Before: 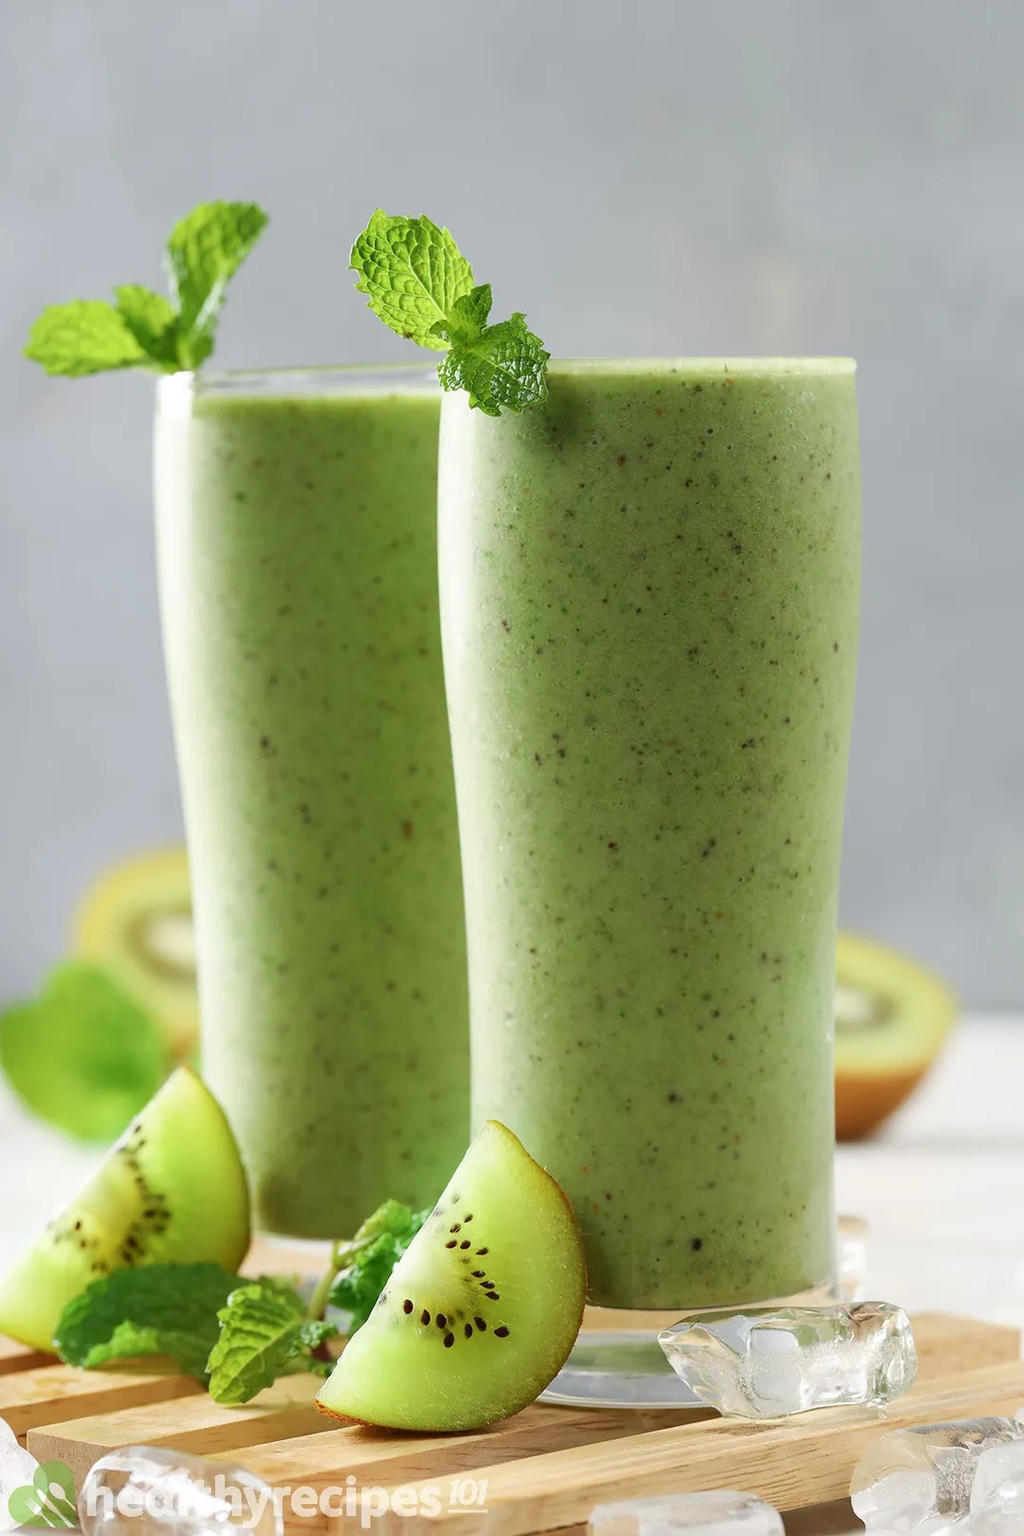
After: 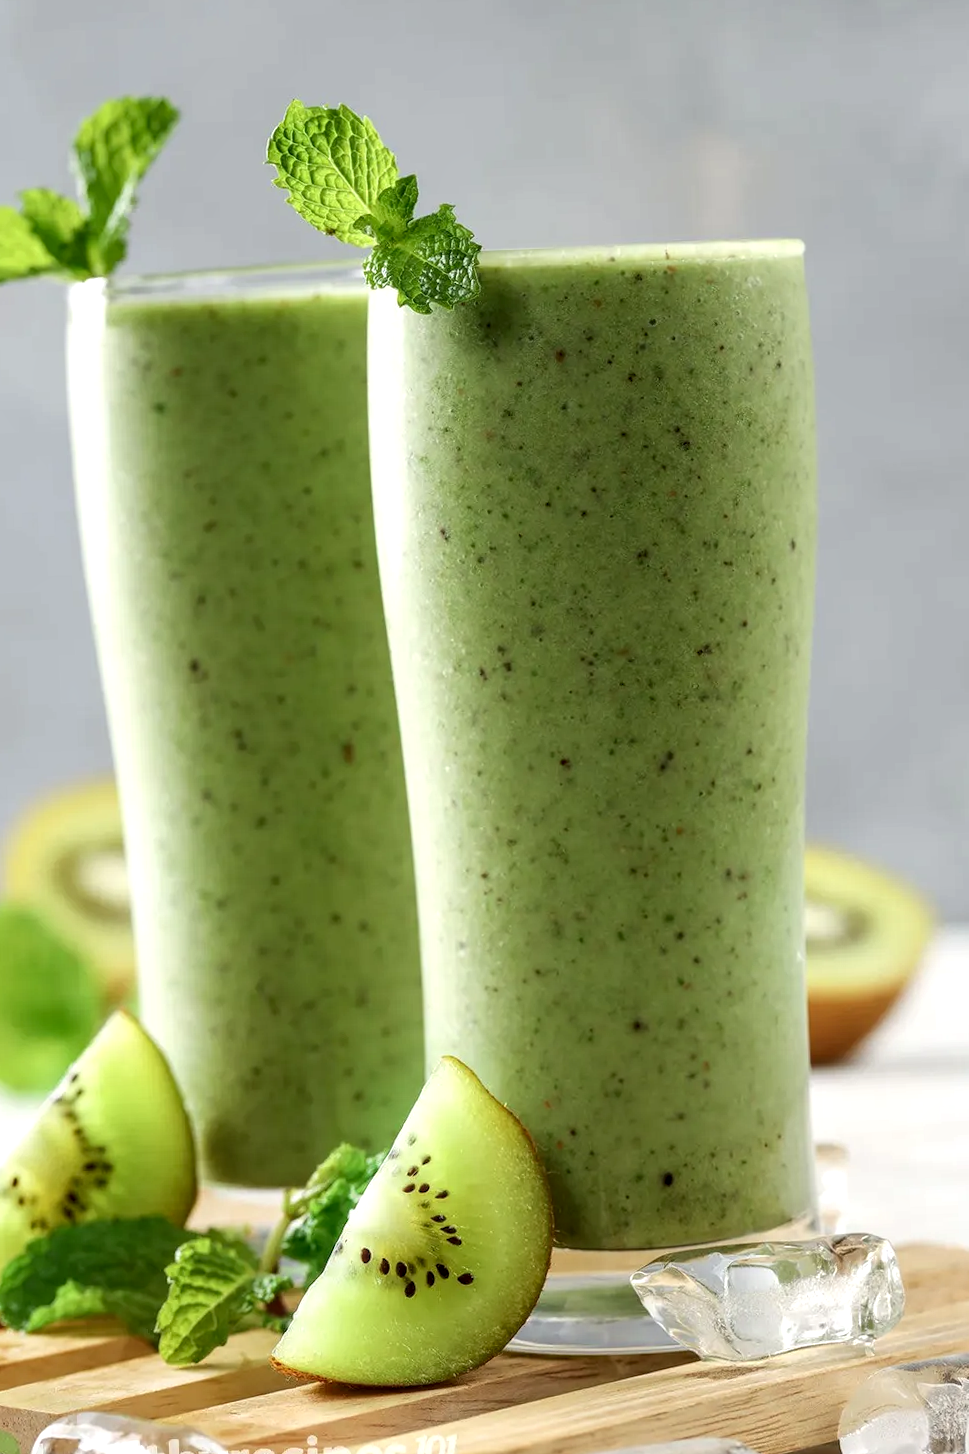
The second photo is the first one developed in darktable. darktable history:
crop and rotate: angle 1.96°, left 5.673%, top 5.673%
white balance: emerald 1
local contrast: highlights 59%, detail 145%
